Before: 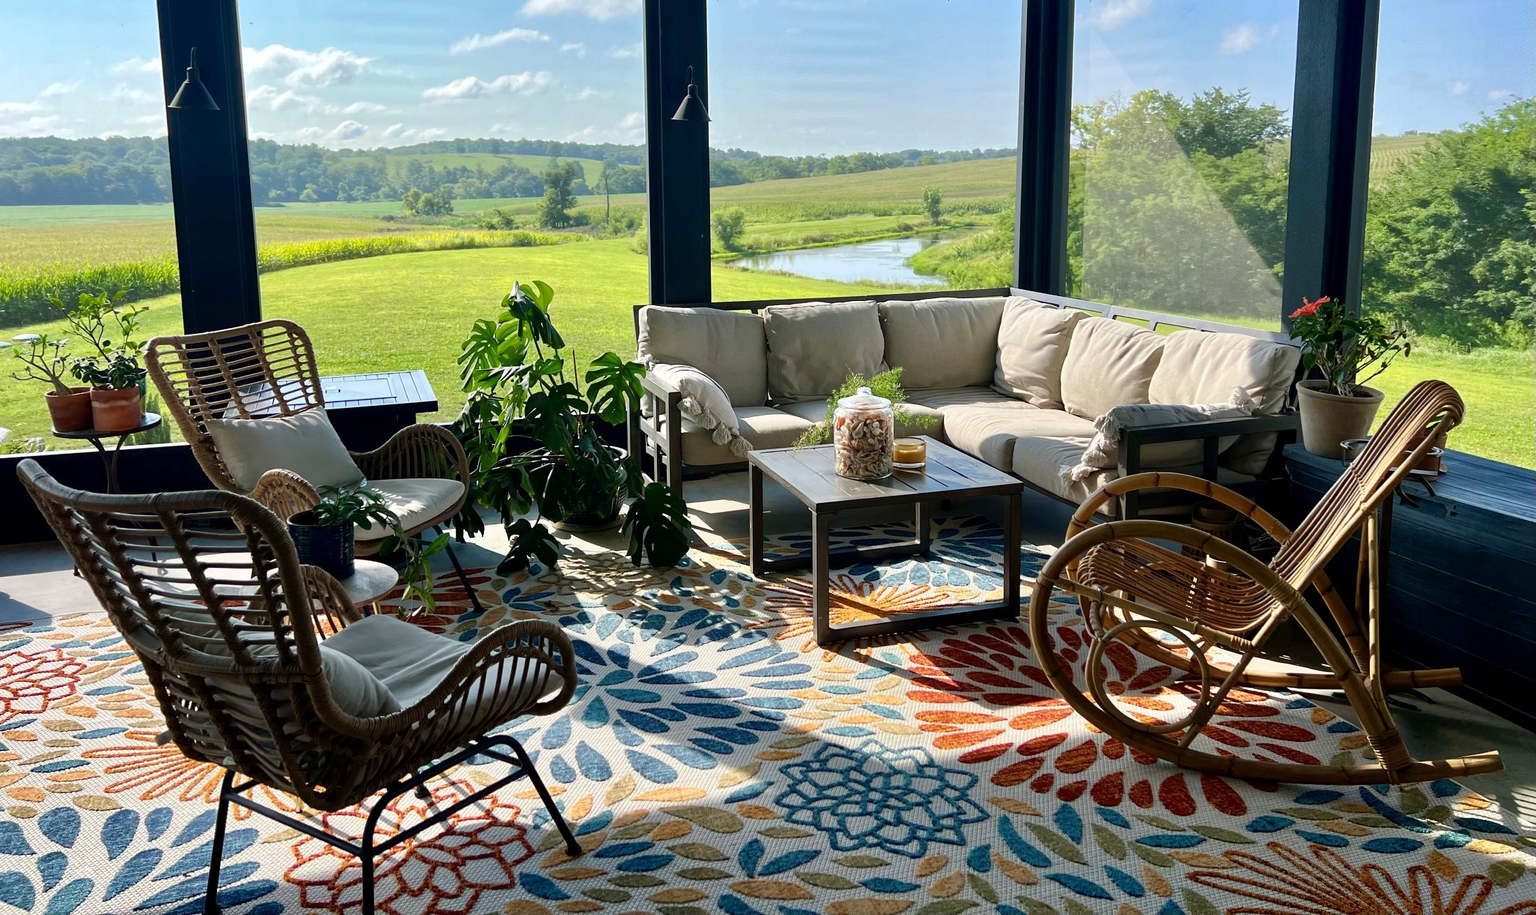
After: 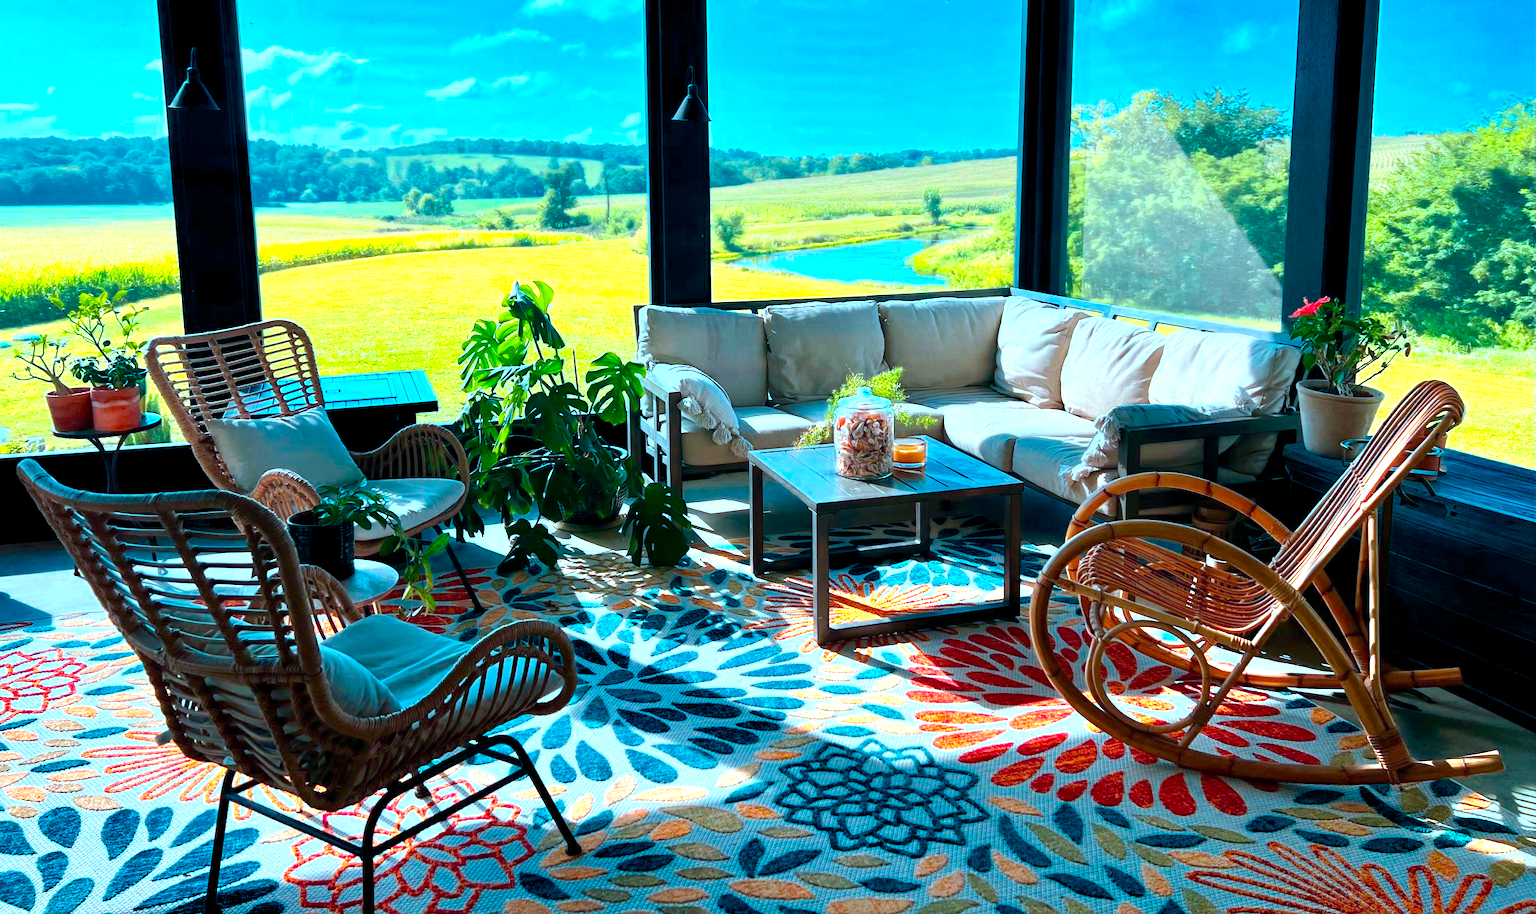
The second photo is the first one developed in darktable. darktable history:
color calibration: output R [1.422, -0.35, -0.252, 0], output G [-0.238, 1.259, -0.084, 0], output B [-0.081, -0.196, 1.58, 0], output brightness [0.49, 0.671, -0.57, 0], illuminant as shot in camera, x 0.358, y 0.373, temperature 4628.91 K, saturation algorithm version 1 (2020)
